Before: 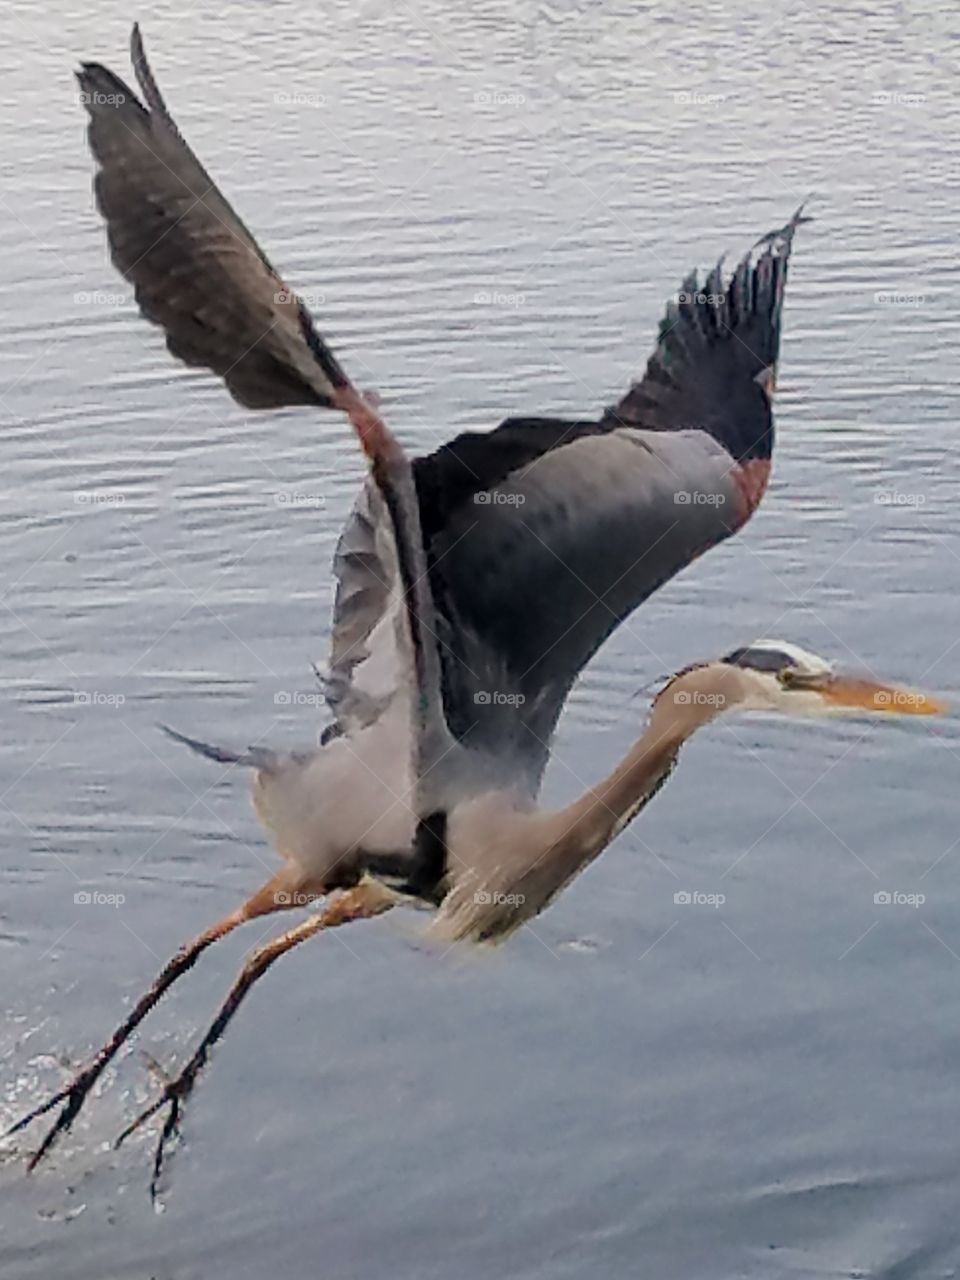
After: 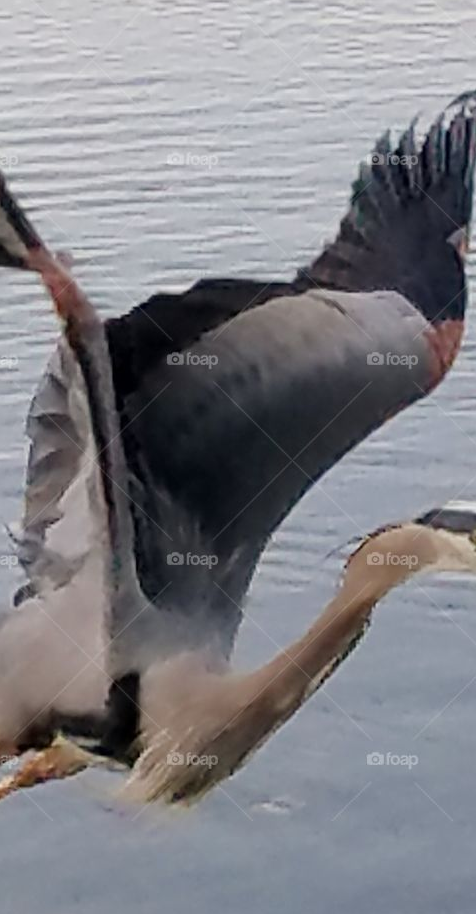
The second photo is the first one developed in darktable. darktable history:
crop: left 32.033%, top 10.927%, right 18.33%, bottom 17.59%
